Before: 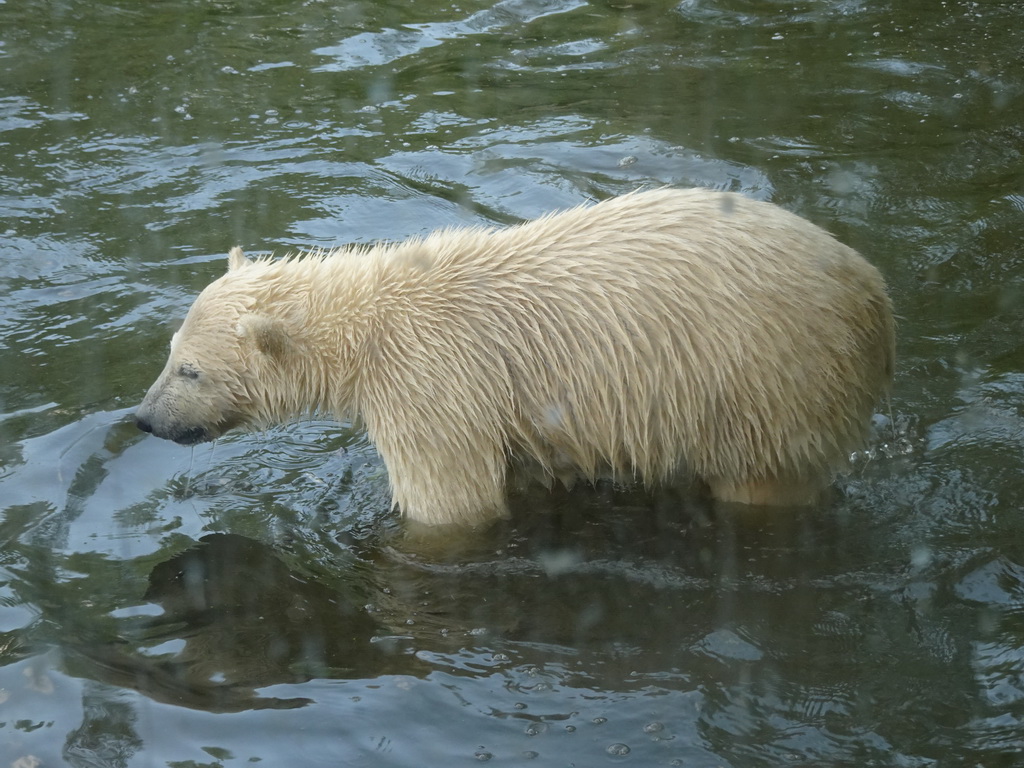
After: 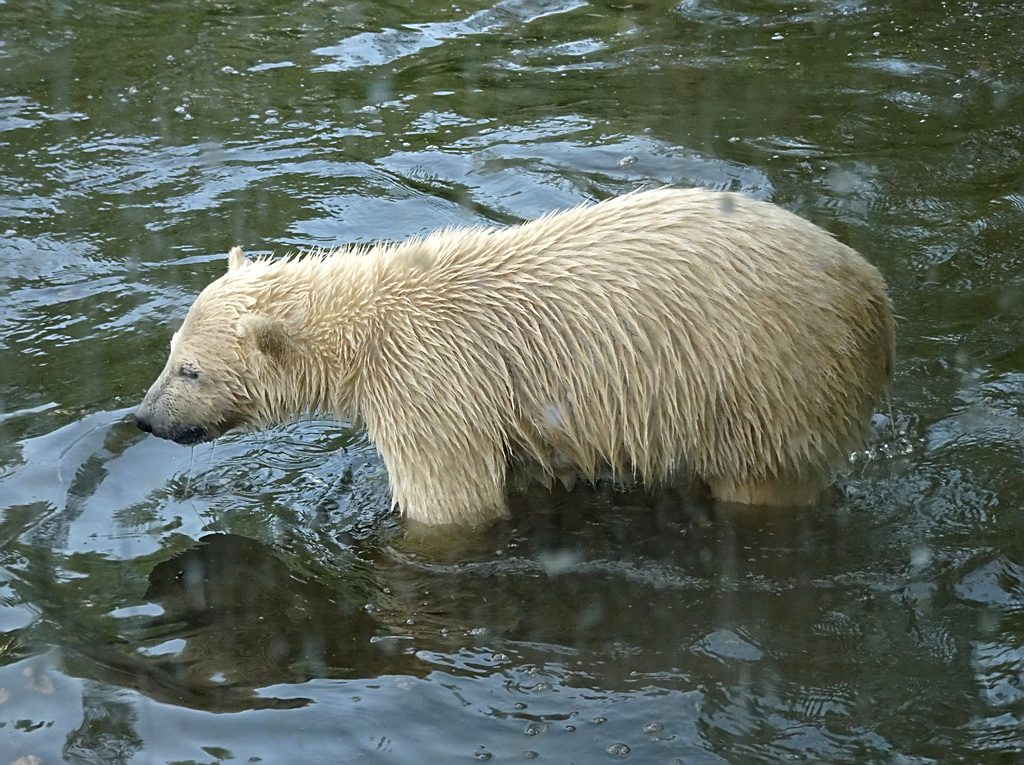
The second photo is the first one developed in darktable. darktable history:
contrast equalizer: y [[0.528, 0.548, 0.563, 0.562, 0.546, 0.526], [0.55 ×6], [0 ×6], [0 ×6], [0 ×6]]
sharpen: amount 0.598
